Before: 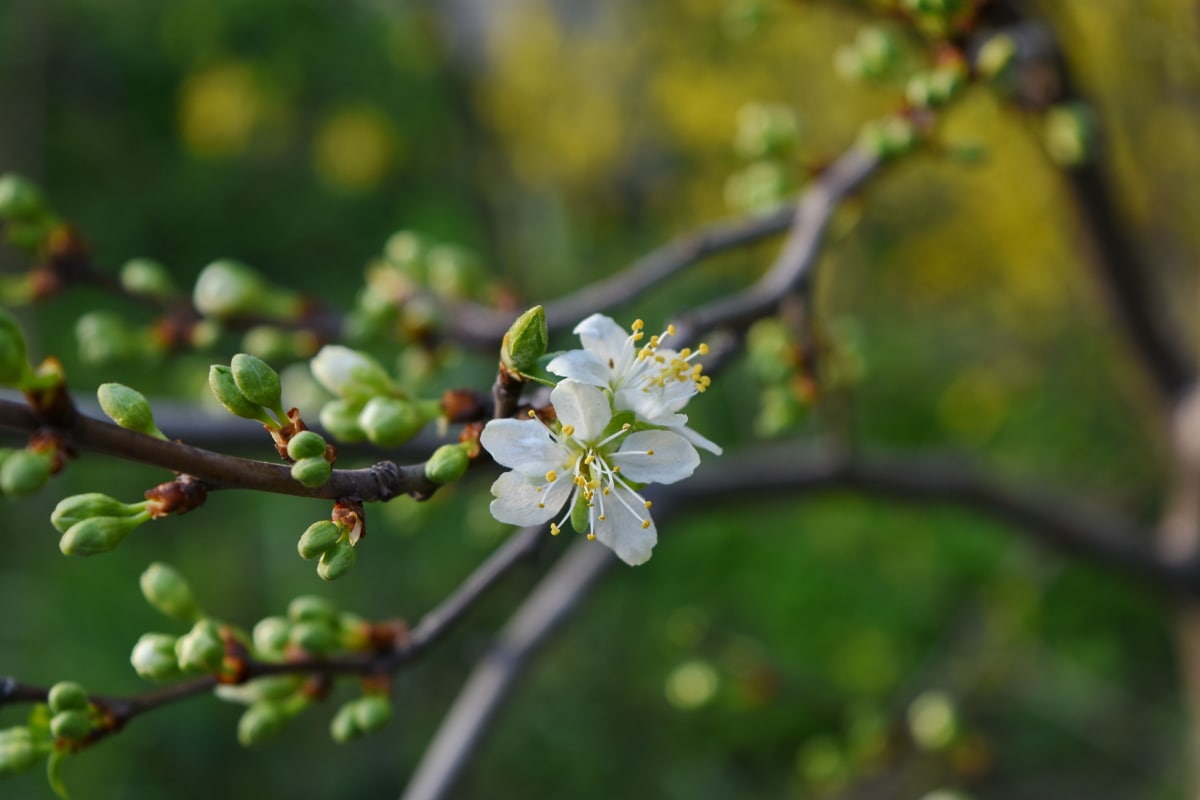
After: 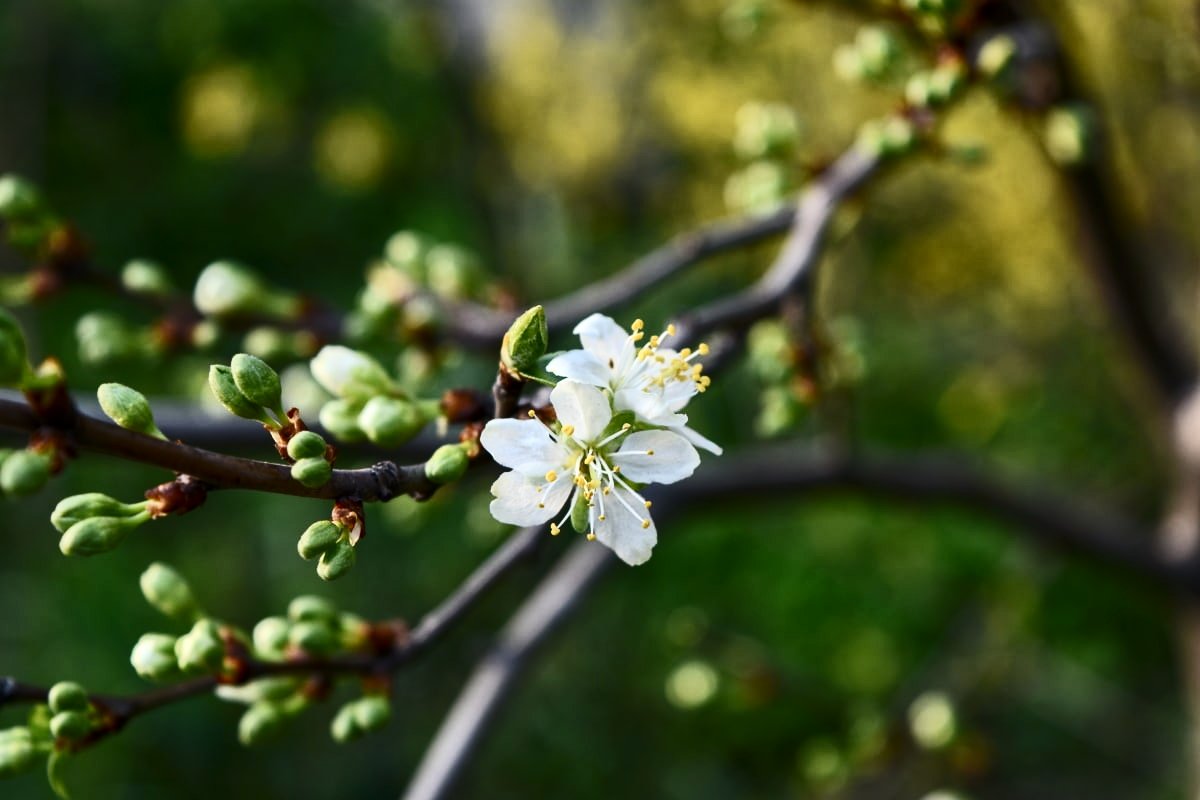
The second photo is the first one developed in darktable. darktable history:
contrast brightness saturation: contrast 0.39, brightness 0.1
local contrast: highlights 100%, shadows 100%, detail 120%, midtone range 0.2
